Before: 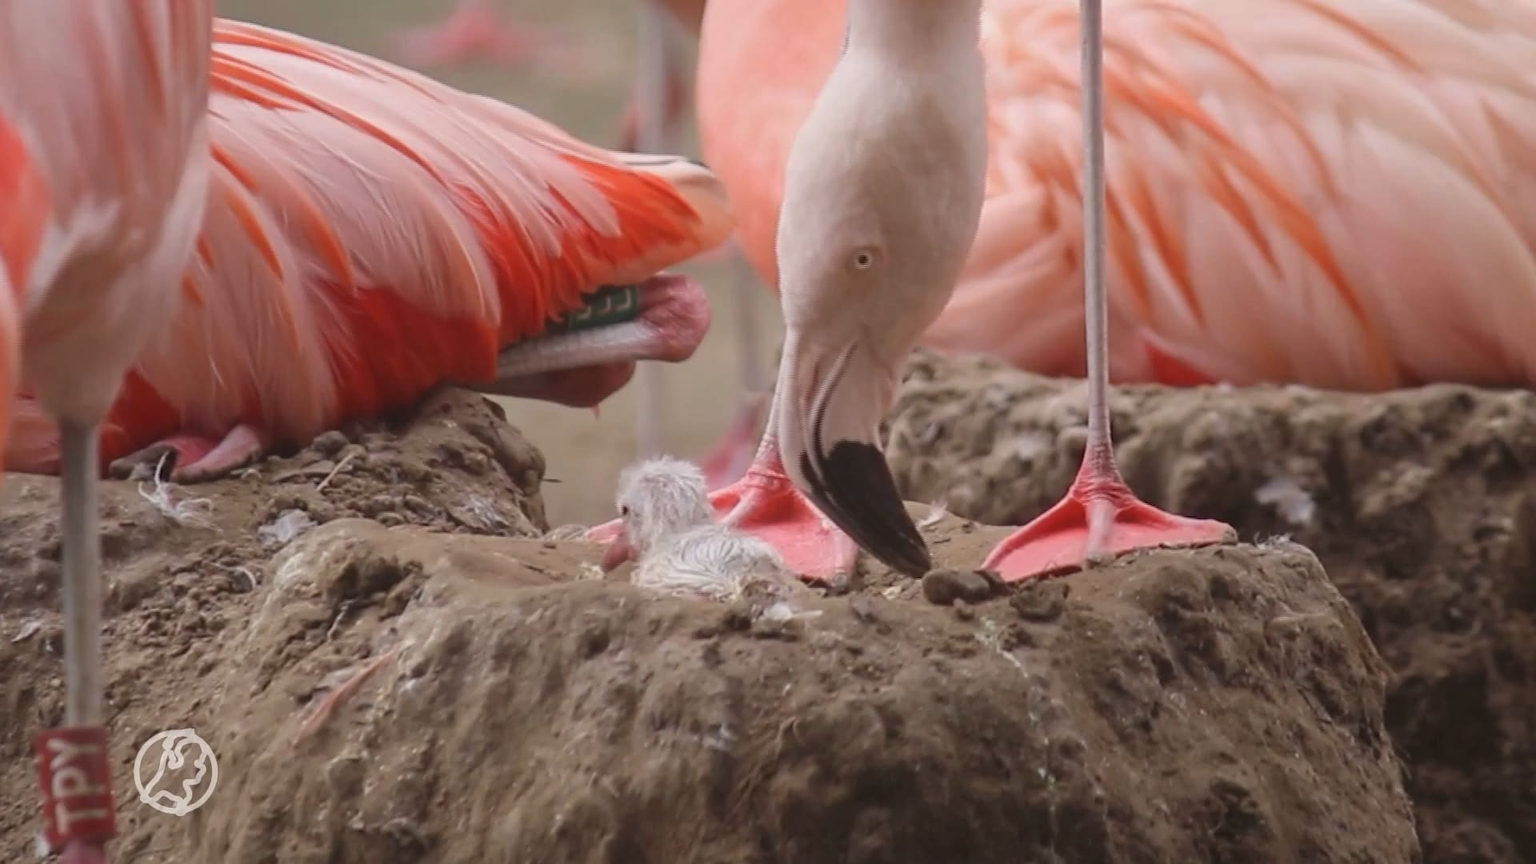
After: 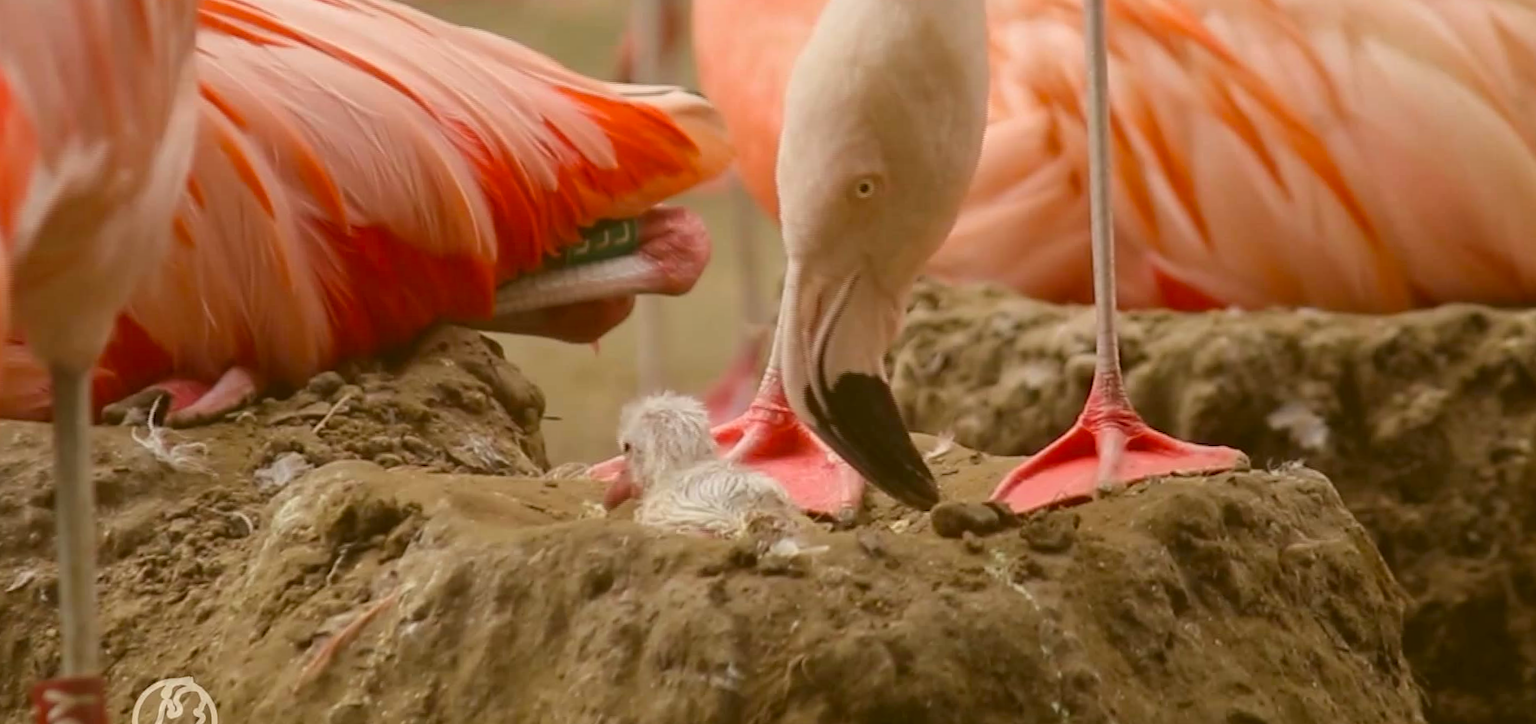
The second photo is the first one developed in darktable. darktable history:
rotate and perspective: rotation -1°, crop left 0.011, crop right 0.989, crop top 0.025, crop bottom 0.975
color balance rgb: perceptual saturation grading › global saturation 20%, global vibrance 20%
crop: top 7.625%, bottom 8.027%
color correction: highlights a* -1.43, highlights b* 10.12, shadows a* 0.395, shadows b* 19.35
